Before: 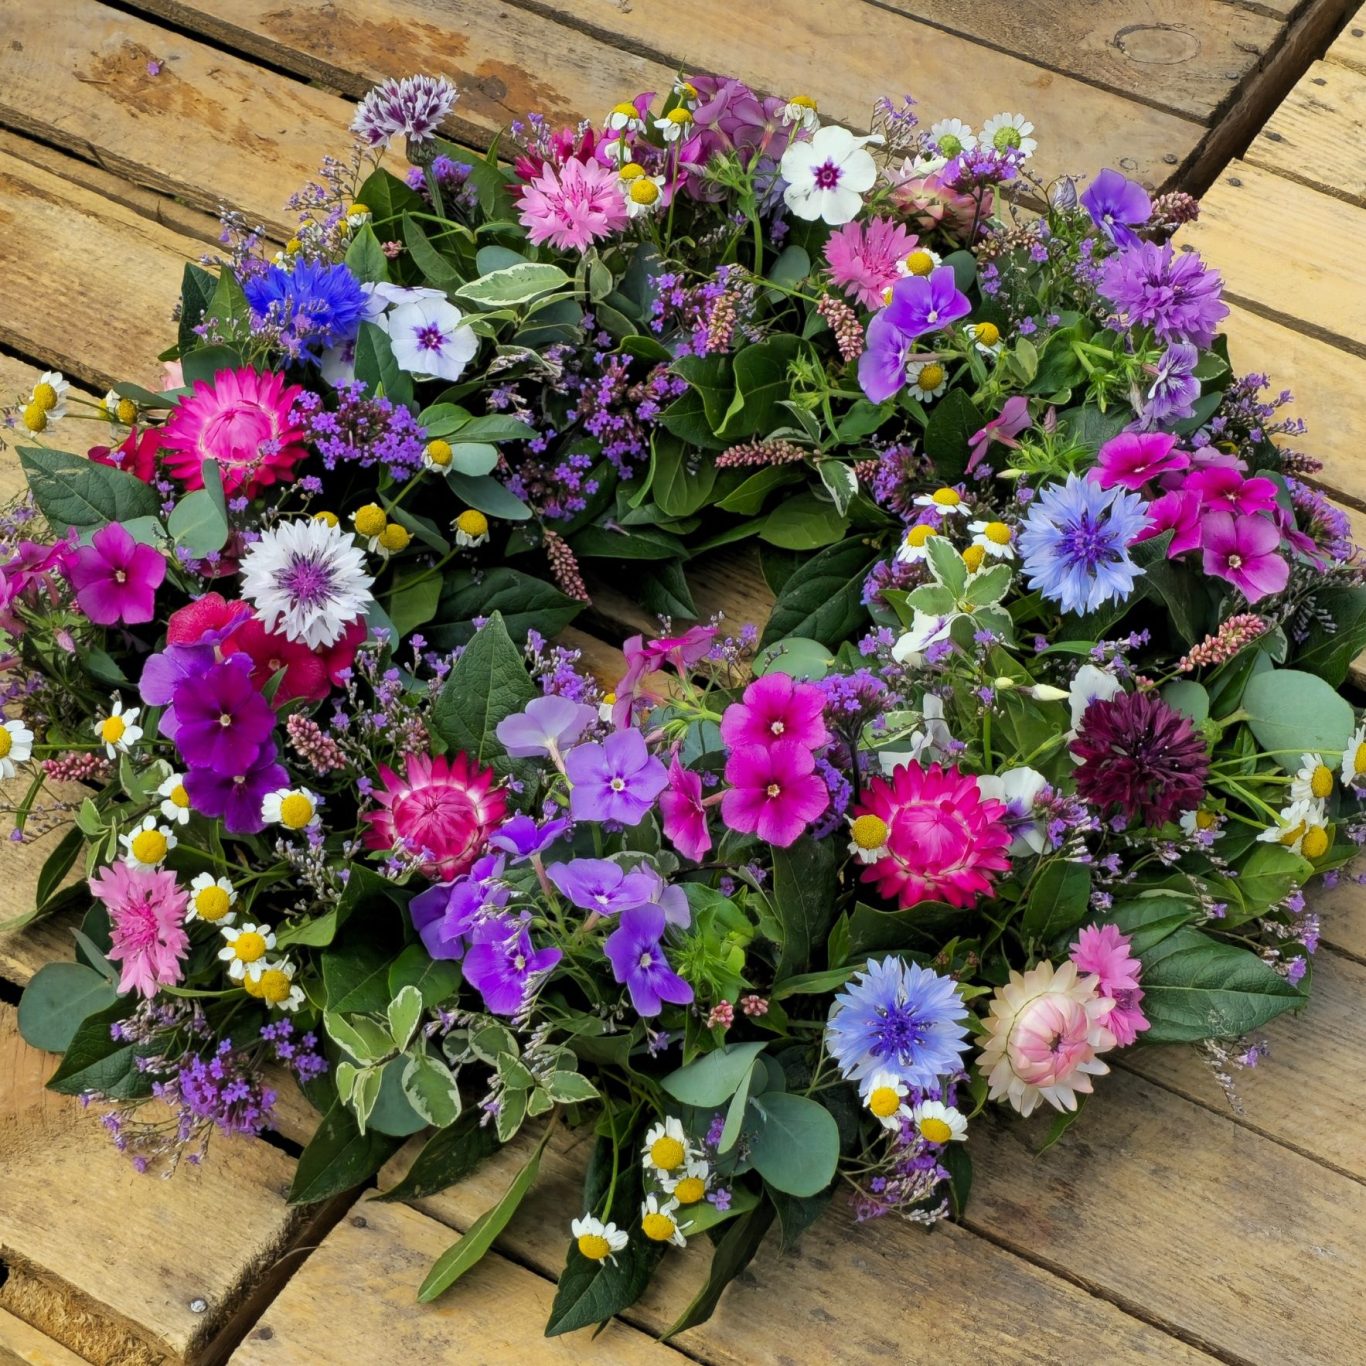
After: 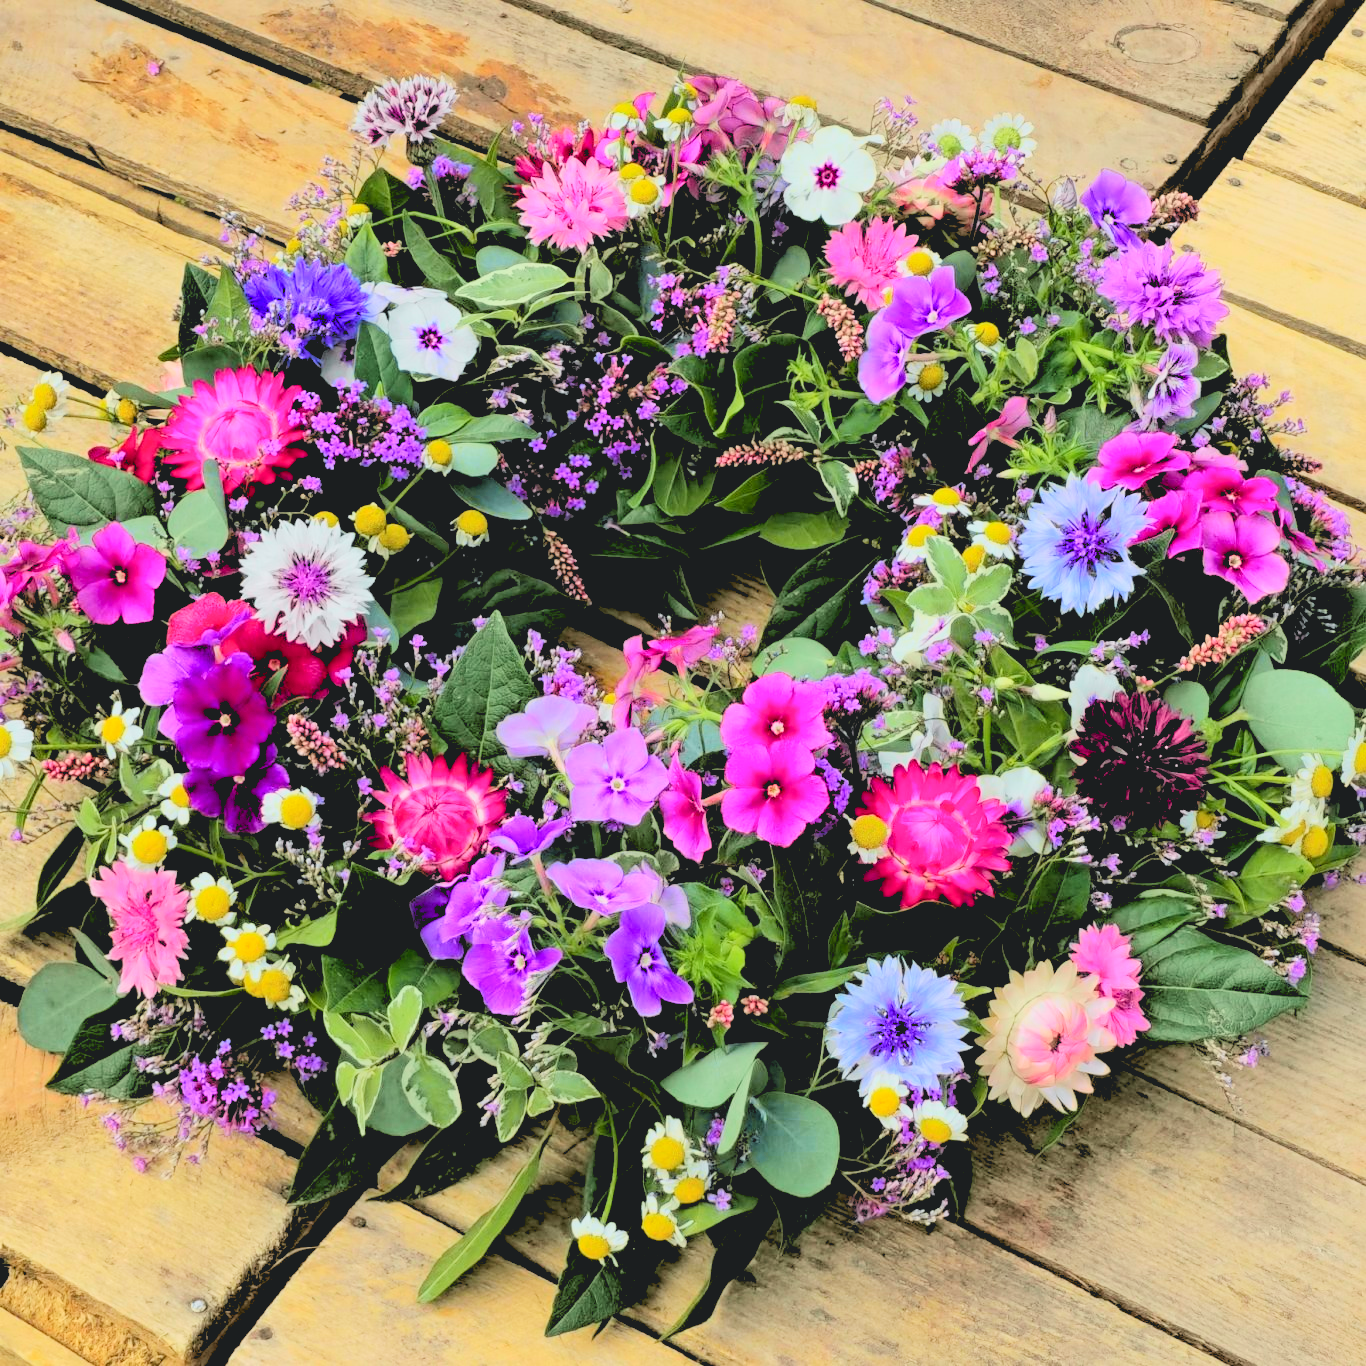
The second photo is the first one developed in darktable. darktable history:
tone curve: curves: ch0 [(0, 0.11) (0.181, 0.223) (0.405, 0.46) (0.456, 0.528) (0.634, 0.728) (0.877, 0.89) (0.984, 0.935)]; ch1 [(0, 0.052) (0.443, 0.43) (0.492, 0.485) (0.566, 0.579) (0.595, 0.625) (0.608, 0.654) (0.65, 0.708) (1, 0.961)]; ch2 [(0, 0) (0.33, 0.301) (0.421, 0.443) (0.447, 0.489) (0.495, 0.492) (0.537, 0.57) (0.586, 0.591) (0.663, 0.686) (1, 1)], color space Lab, independent channels, preserve colors none
rgb levels: levels [[0.027, 0.429, 0.996], [0, 0.5, 1], [0, 0.5, 1]]
